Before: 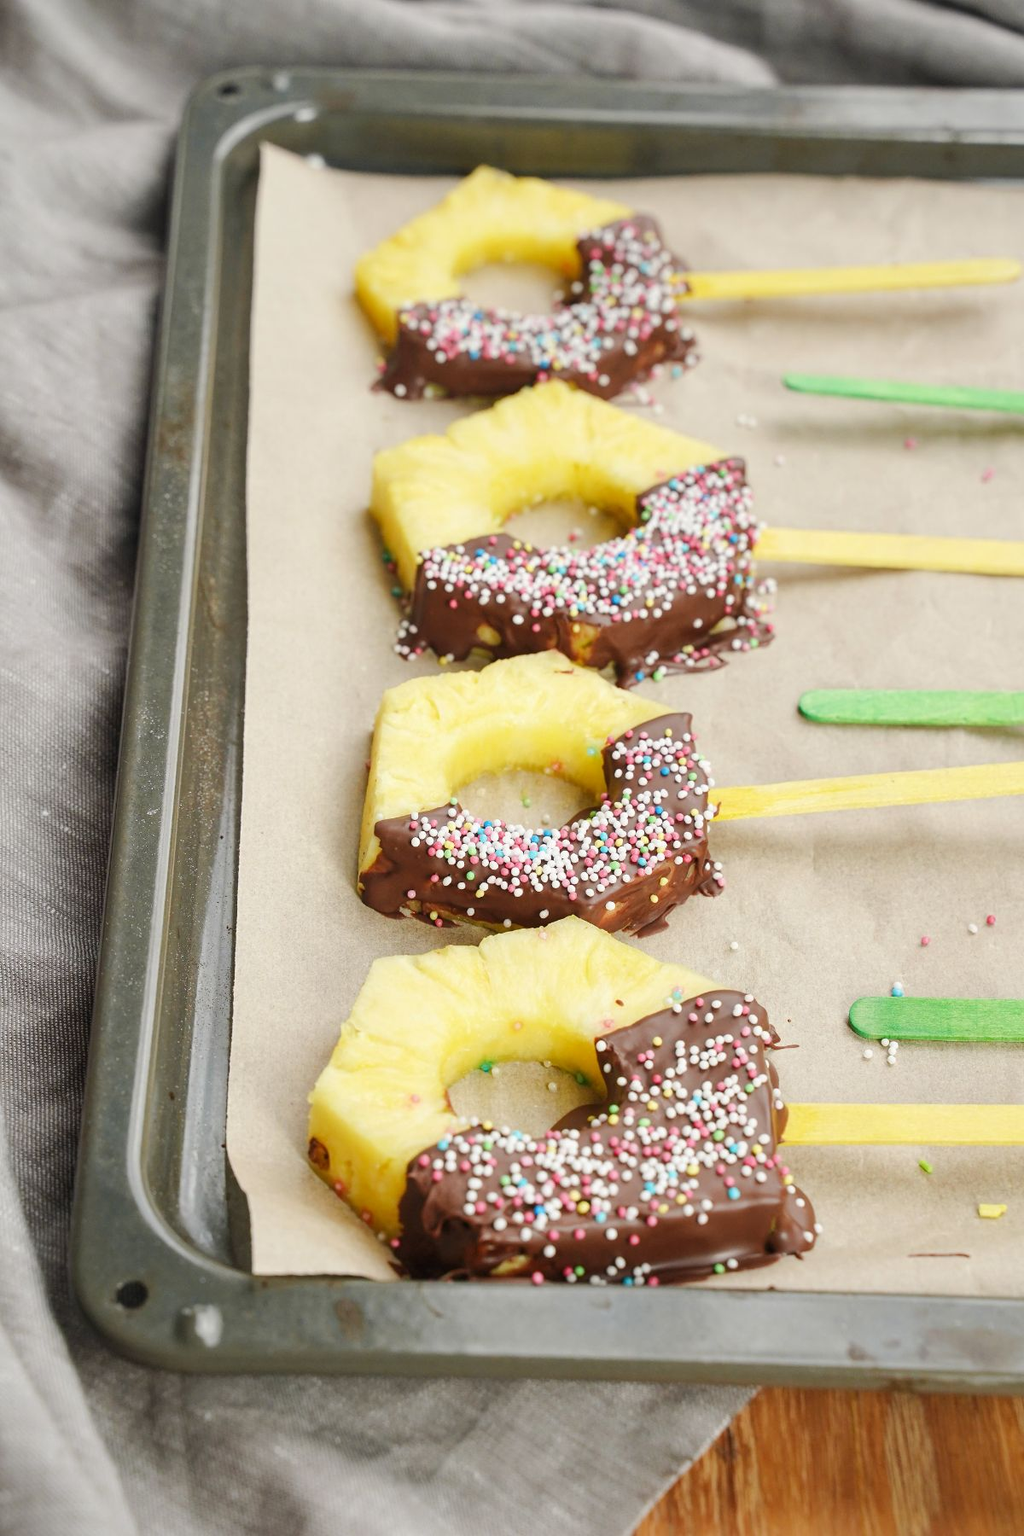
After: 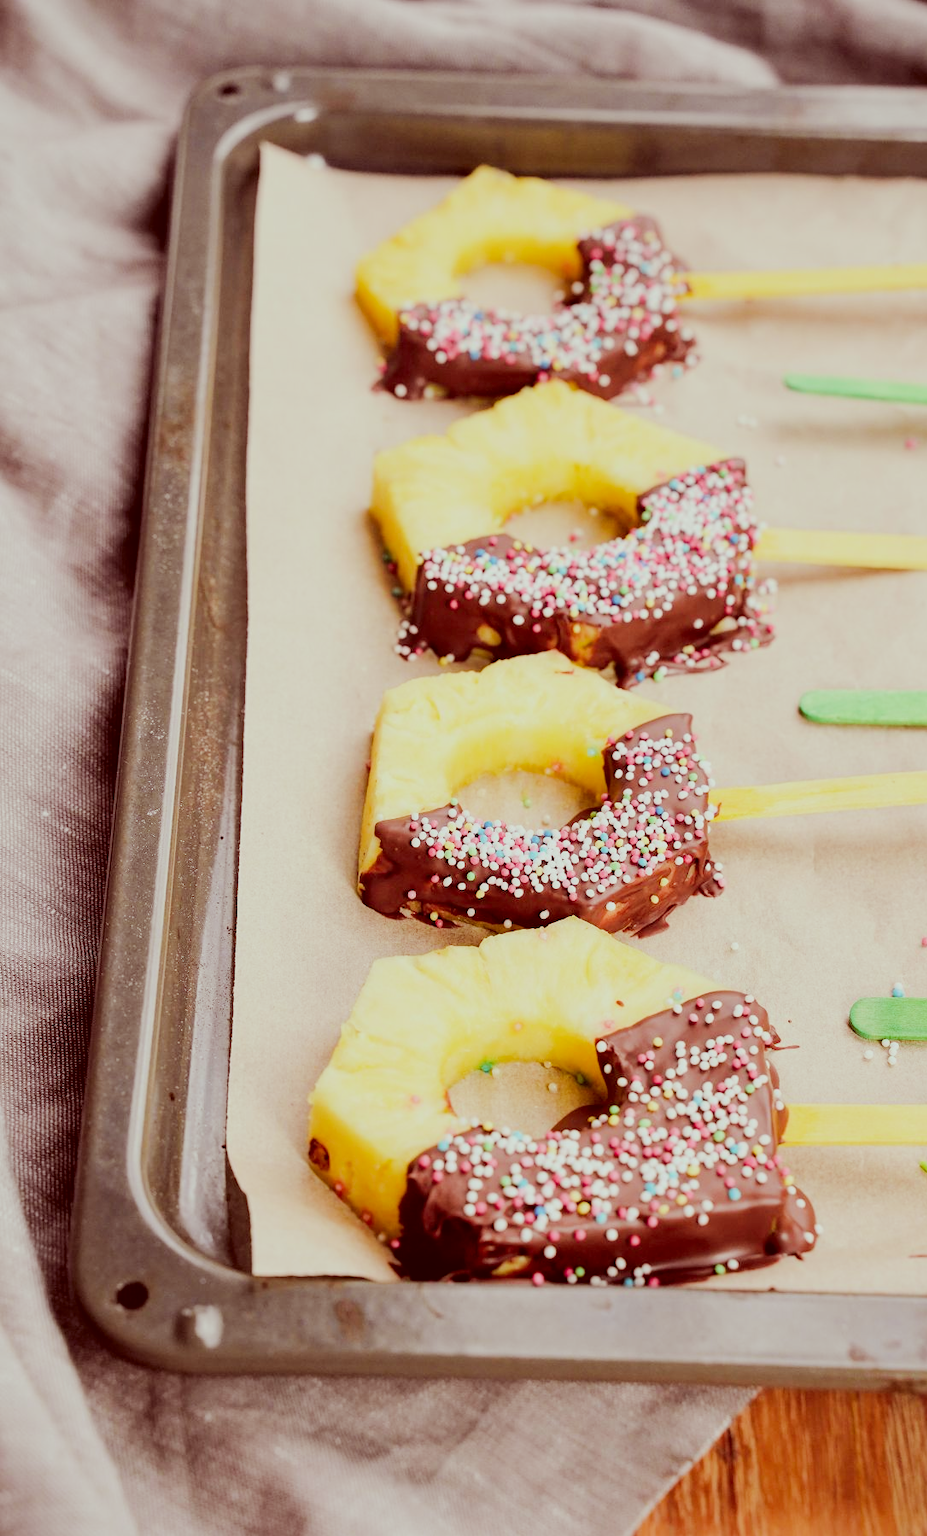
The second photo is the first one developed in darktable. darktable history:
color correction: highlights a* -7.14, highlights b* -0.175, shadows a* 20.85, shadows b* 12.44
color balance rgb: power › luminance -7.626%, power › chroma 1.326%, power › hue 330.46°, perceptual saturation grading › global saturation 0.893%, perceptual brilliance grading › global brilliance -4.208%, perceptual brilliance grading › highlights 24.809%, perceptual brilliance grading › mid-tones 6.871%, perceptual brilliance grading › shadows -4.785%, contrast -9.662%
crop: right 9.496%, bottom 0.048%
exposure: exposure 0.203 EV, compensate highlight preservation false
filmic rgb: black relative exposure -6.09 EV, white relative exposure 6.95 EV, hardness 2.27, iterations of high-quality reconstruction 10
